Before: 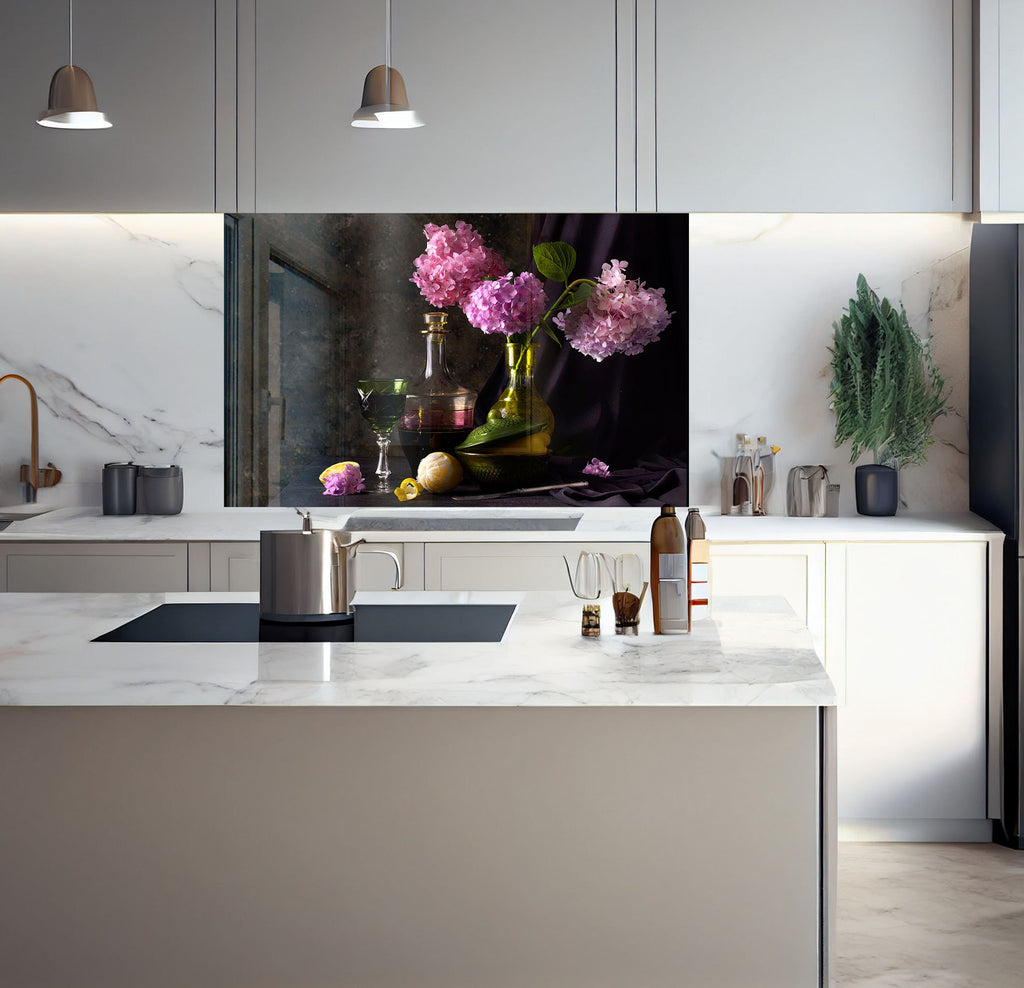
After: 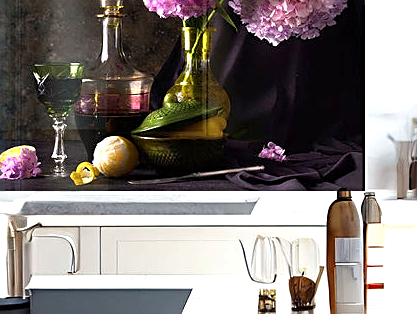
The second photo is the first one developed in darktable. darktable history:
crop: left 31.691%, top 32.034%, right 27.553%, bottom 36.158%
sharpen: on, module defaults
exposure: exposure 0.632 EV, compensate highlight preservation false
